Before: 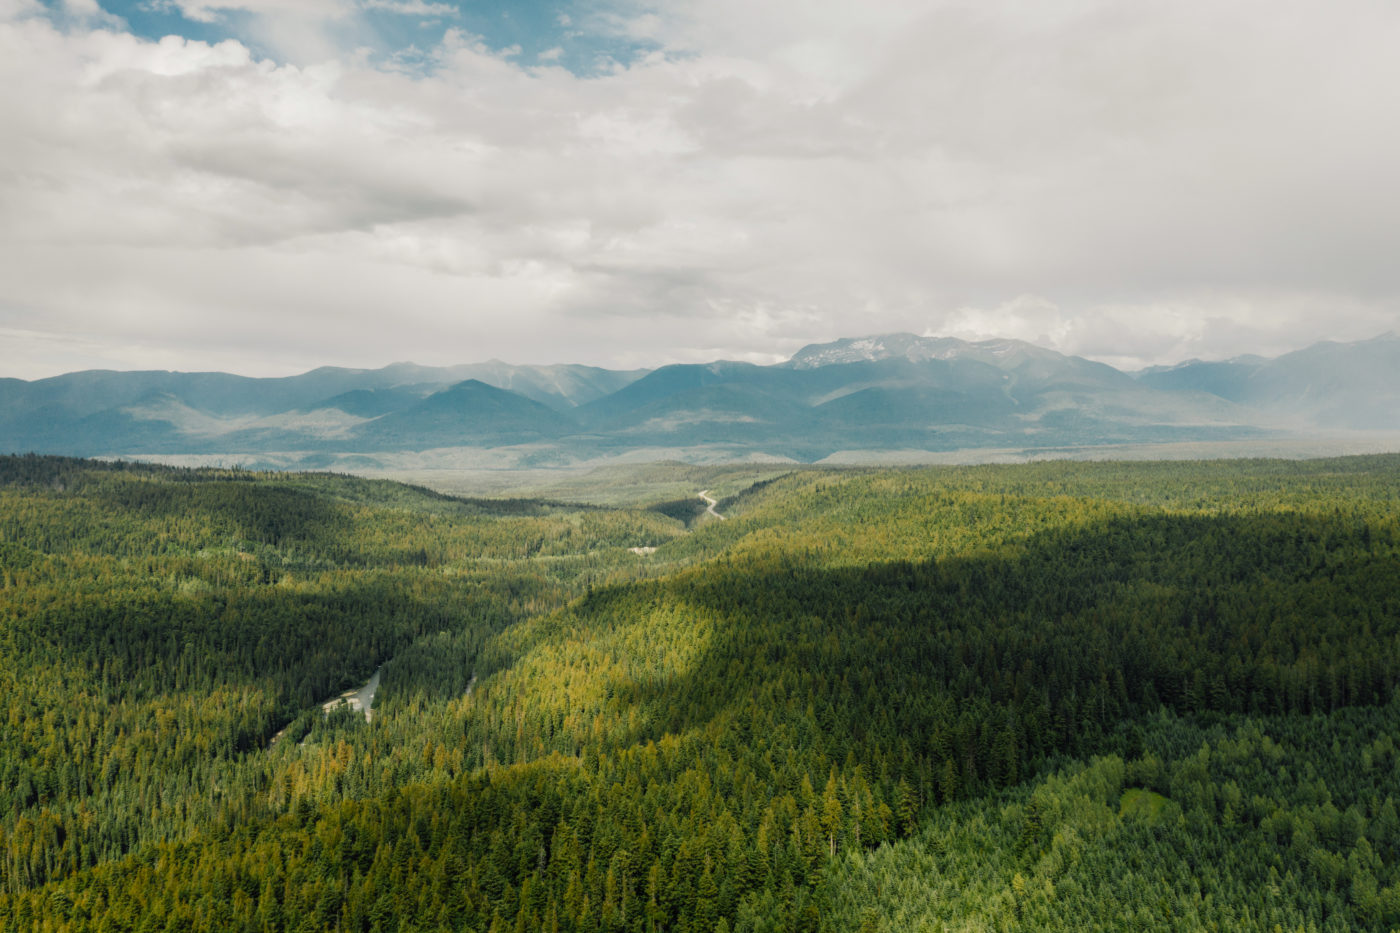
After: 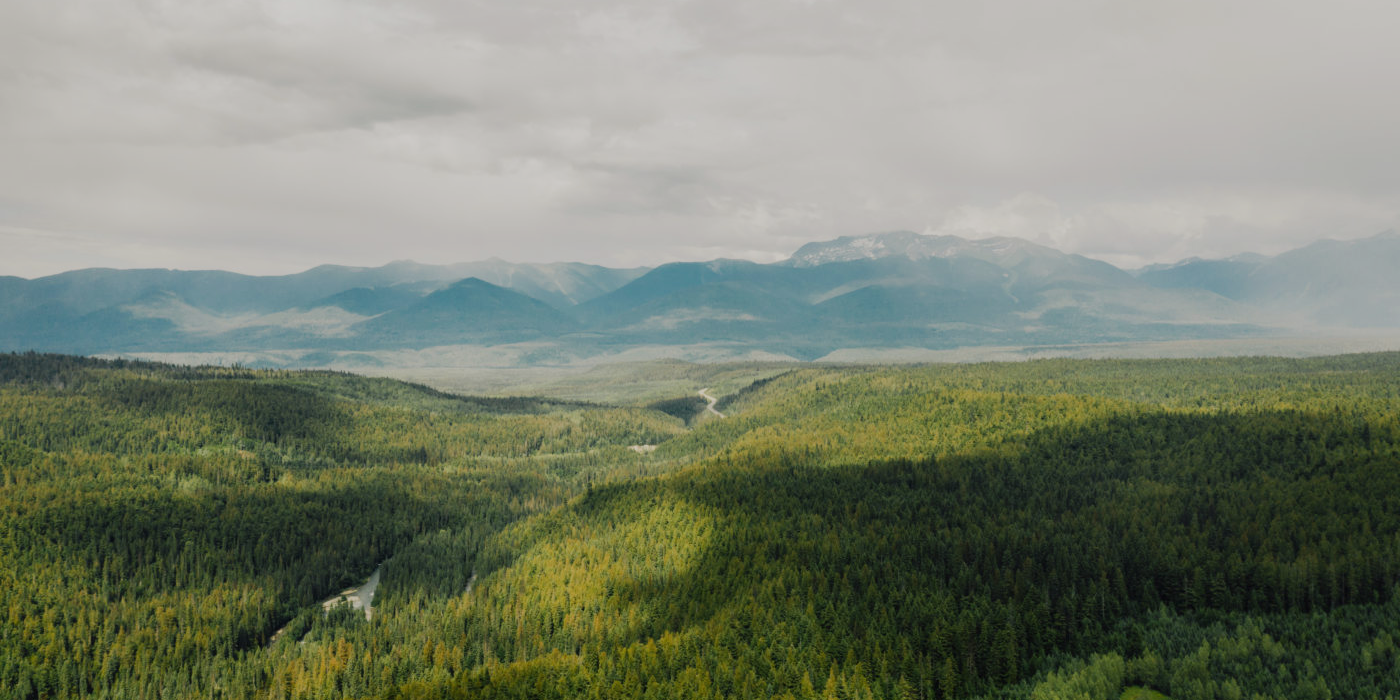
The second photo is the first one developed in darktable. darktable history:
filmic rgb: black relative exposure -16 EV, white relative exposure 4.93 EV, hardness 6.22, contrast in shadows safe
crop: top 11.02%, bottom 13.951%
